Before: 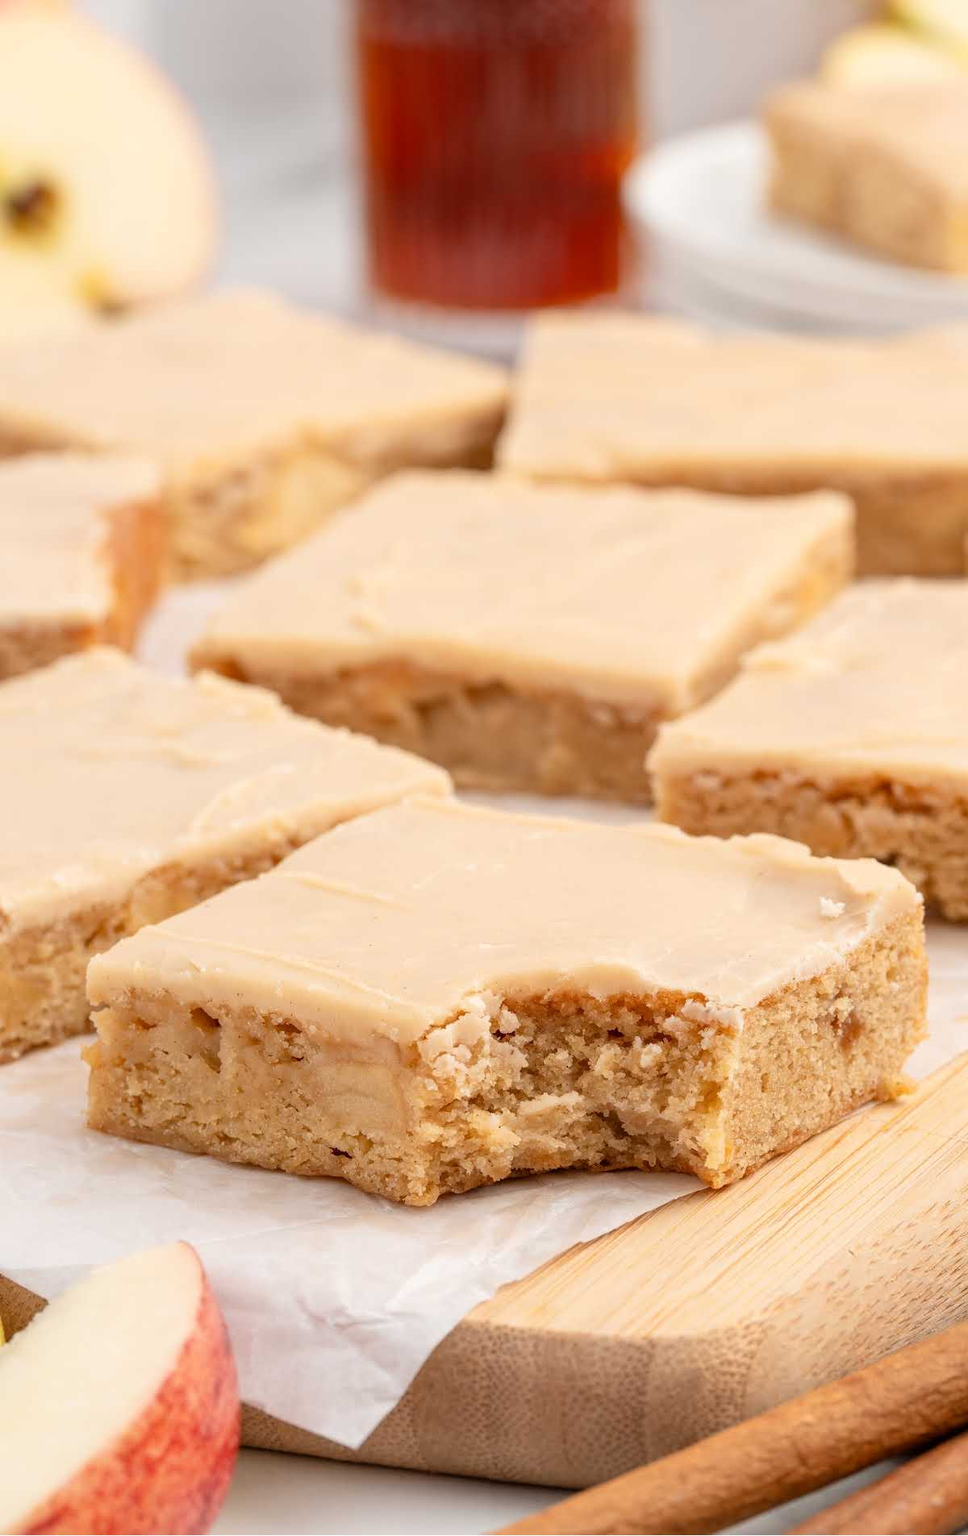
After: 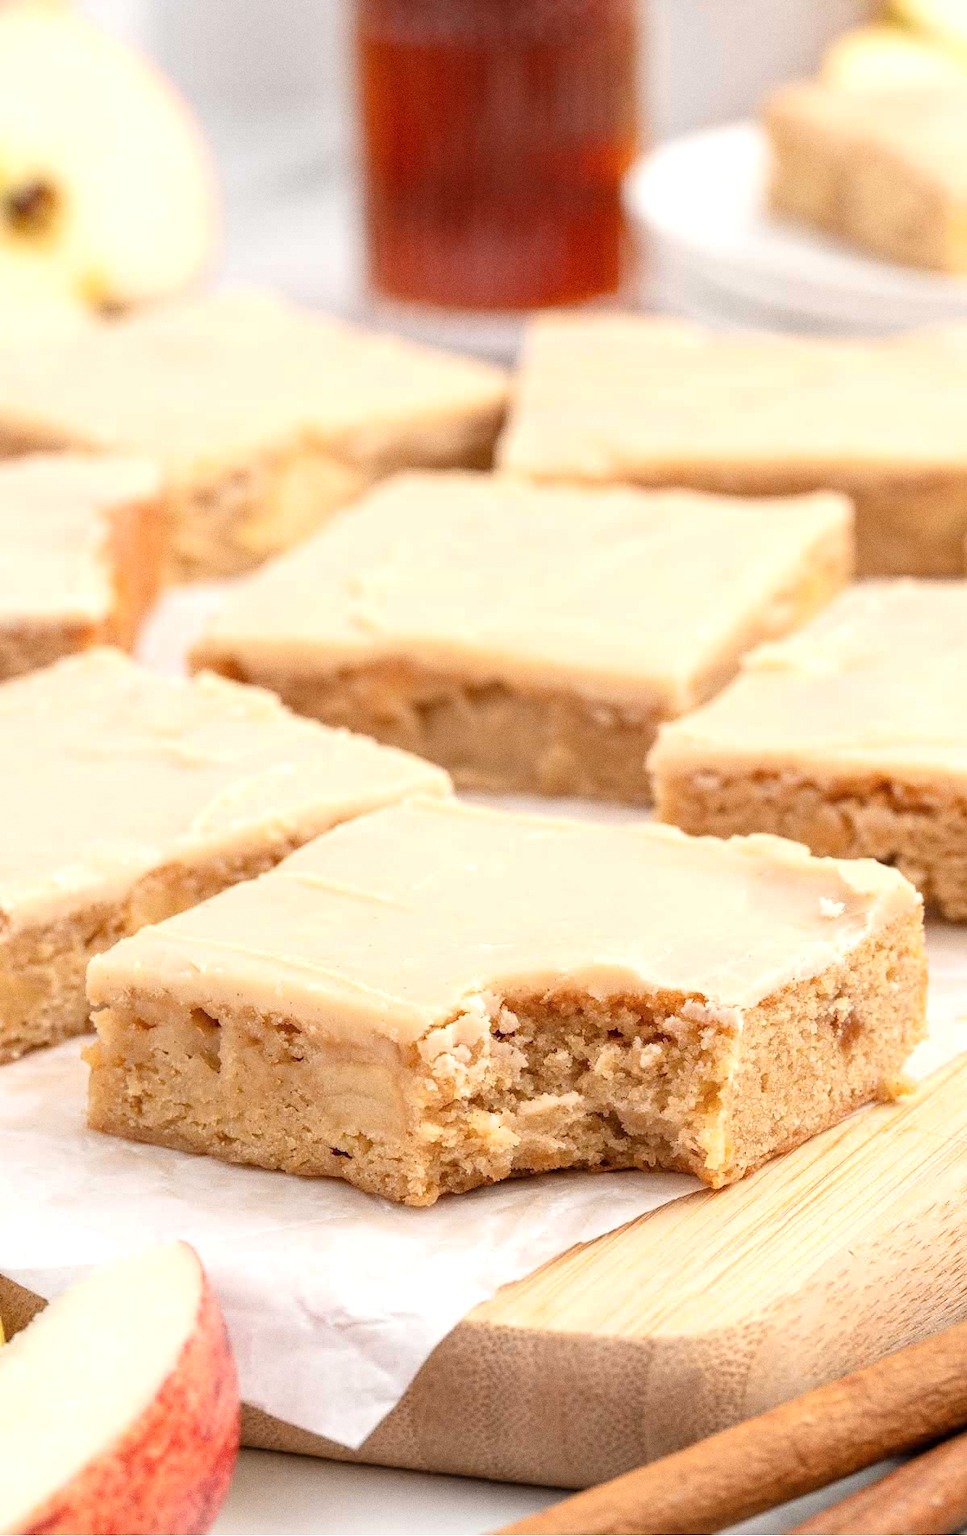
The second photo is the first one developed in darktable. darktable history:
grain: coarseness 0.09 ISO
exposure: exposure 0.367 EV, compensate highlight preservation false
contrast brightness saturation: saturation -0.05
rotate and perspective: automatic cropping off
